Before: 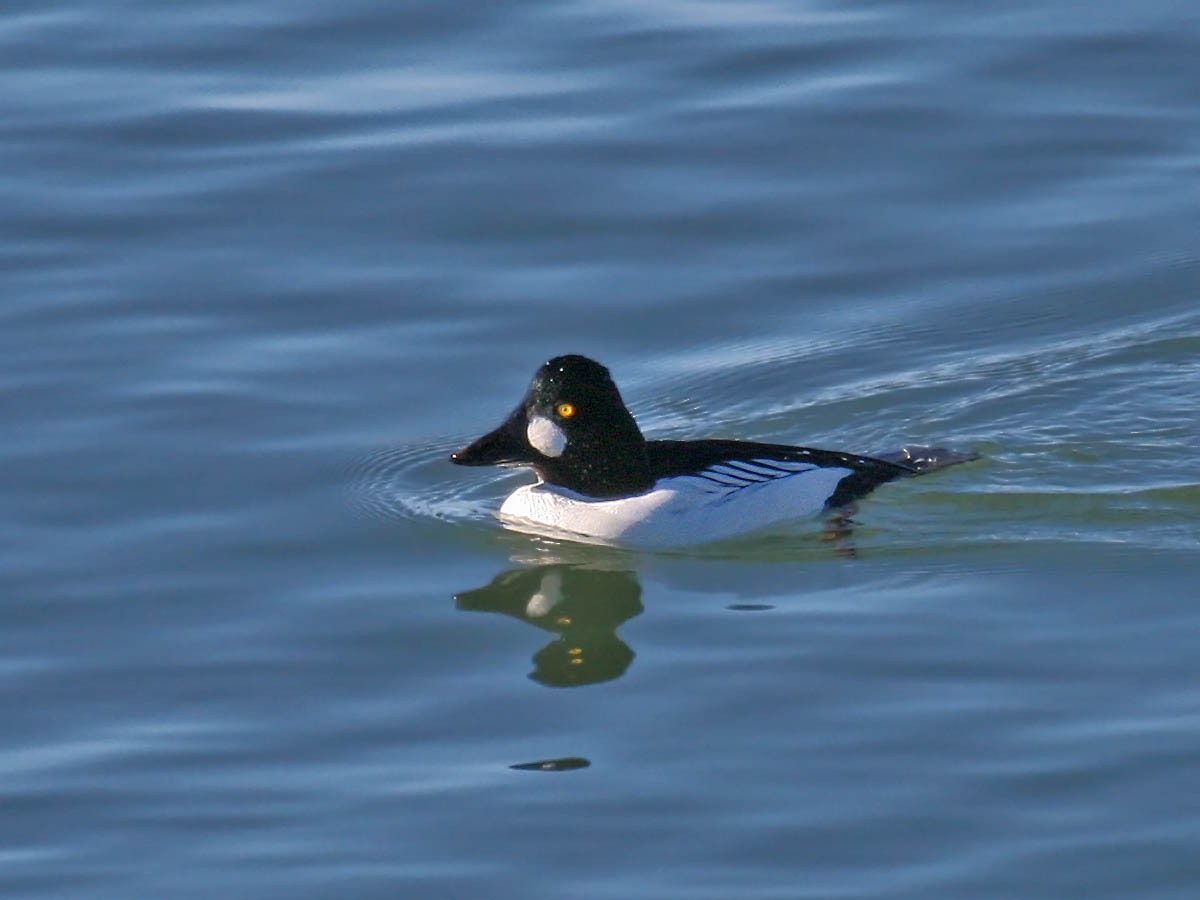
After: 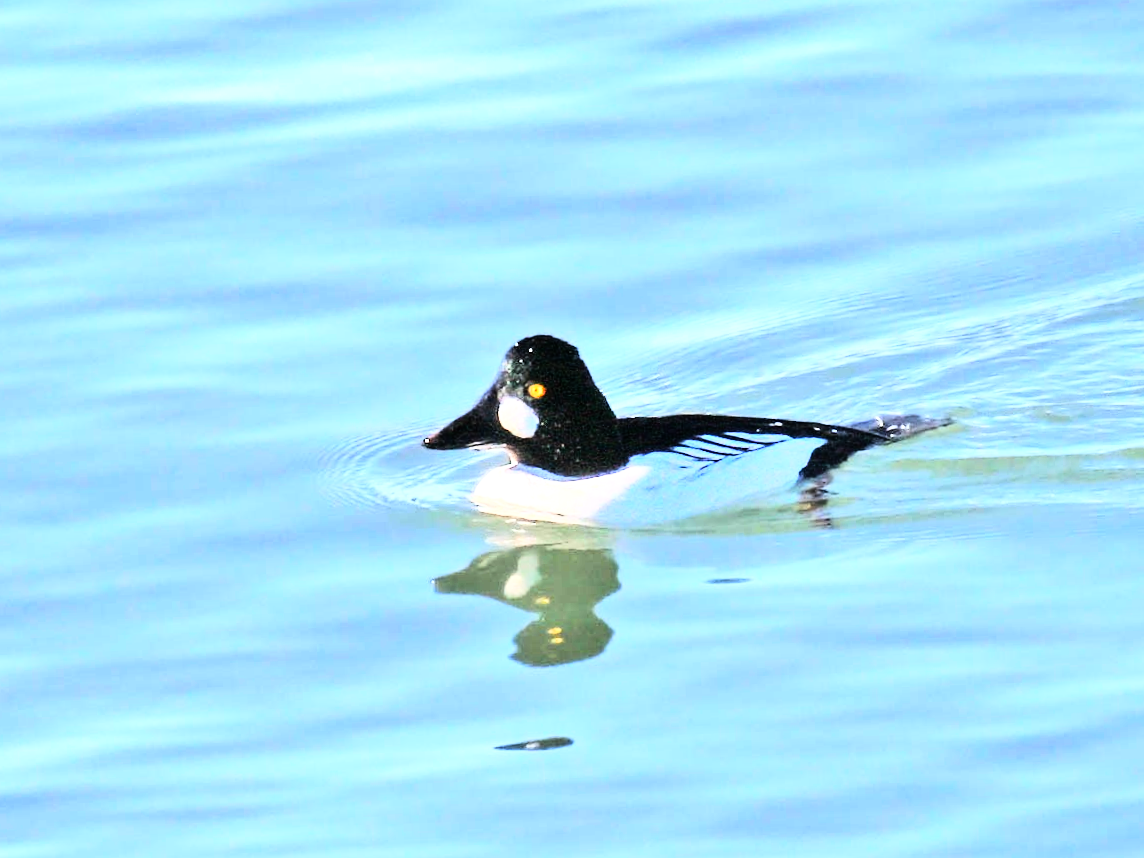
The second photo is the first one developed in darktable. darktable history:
rgb curve: curves: ch0 [(0, 0) (0.21, 0.15) (0.24, 0.21) (0.5, 0.75) (0.75, 0.96) (0.89, 0.99) (1, 1)]; ch1 [(0, 0.02) (0.21, 0.13) (0.25, 0.2) (0.5, 0.67) (0.75, 0.9) (0.89, 0.97) (1, 1)]; ch2 [(0, 0.02) (0.21, 0.13) (0.25, 0.2) (0.5, 0.67) (0.75, 0.9) (0.89, 0.97) (1, 1)], compensate middle gray true
exposure: black level correction 0, exposure 1.1 EV, compensate exposure bias true, compensate highlight preservation false
rotate and perspective: rotation -2.12°, lens shift (vertical) 0.009, lens shift (horizontal) -0.008, automatic cropping original format, crop left 0.036, crop right 0.964, crop top 0.05, crop bottom 0.959
